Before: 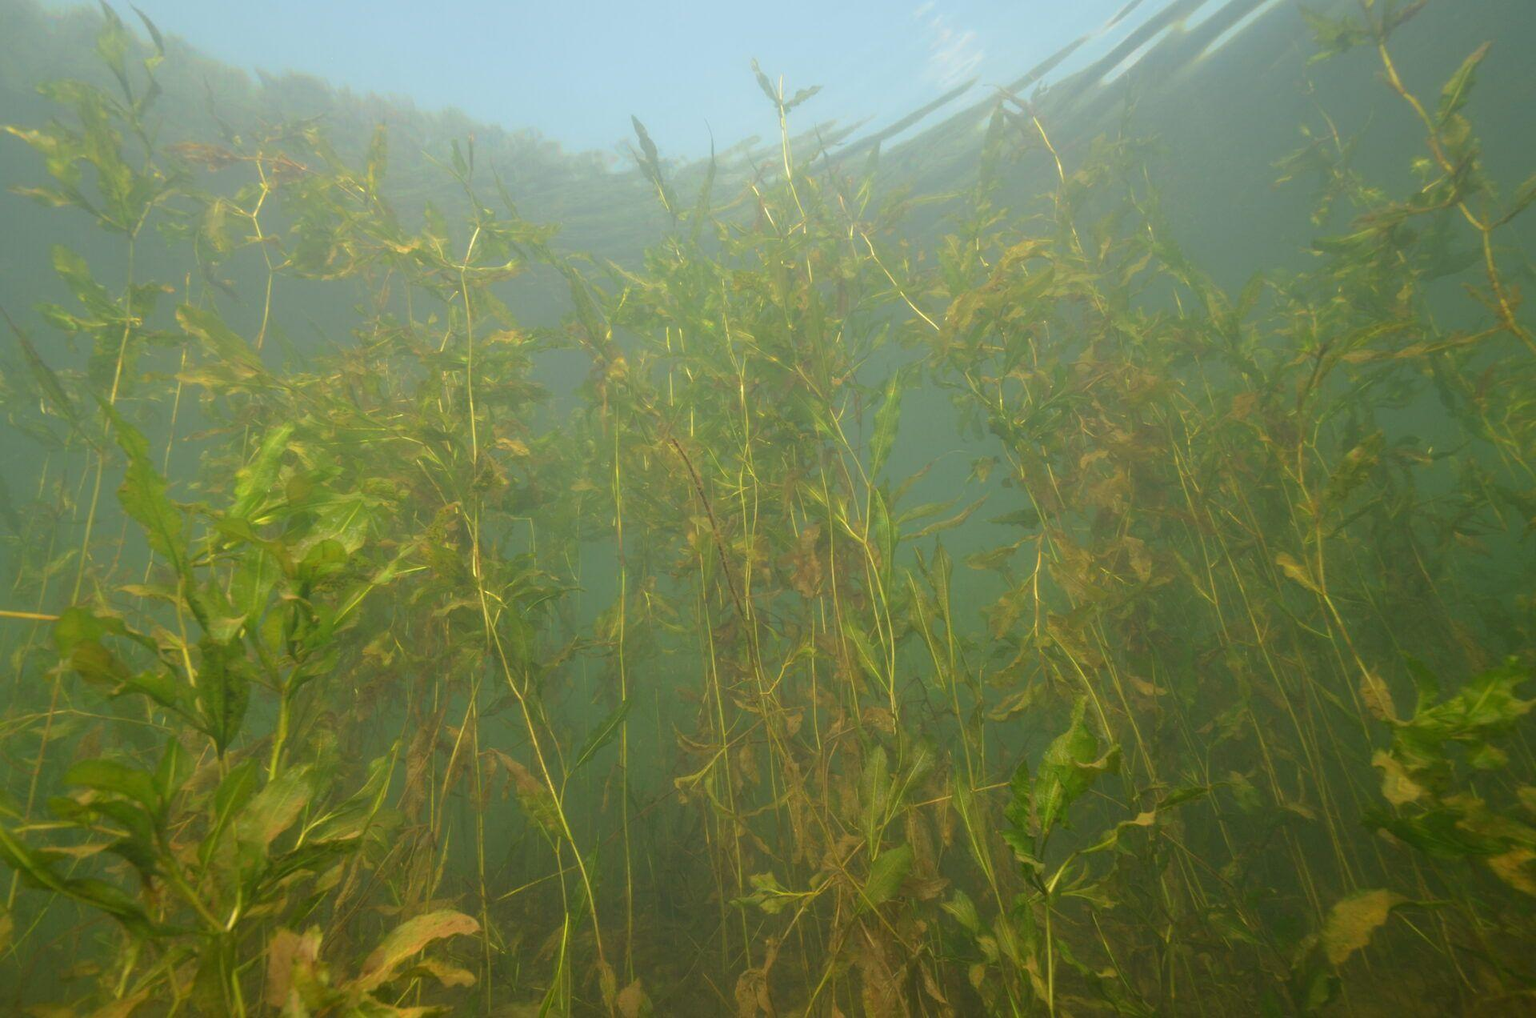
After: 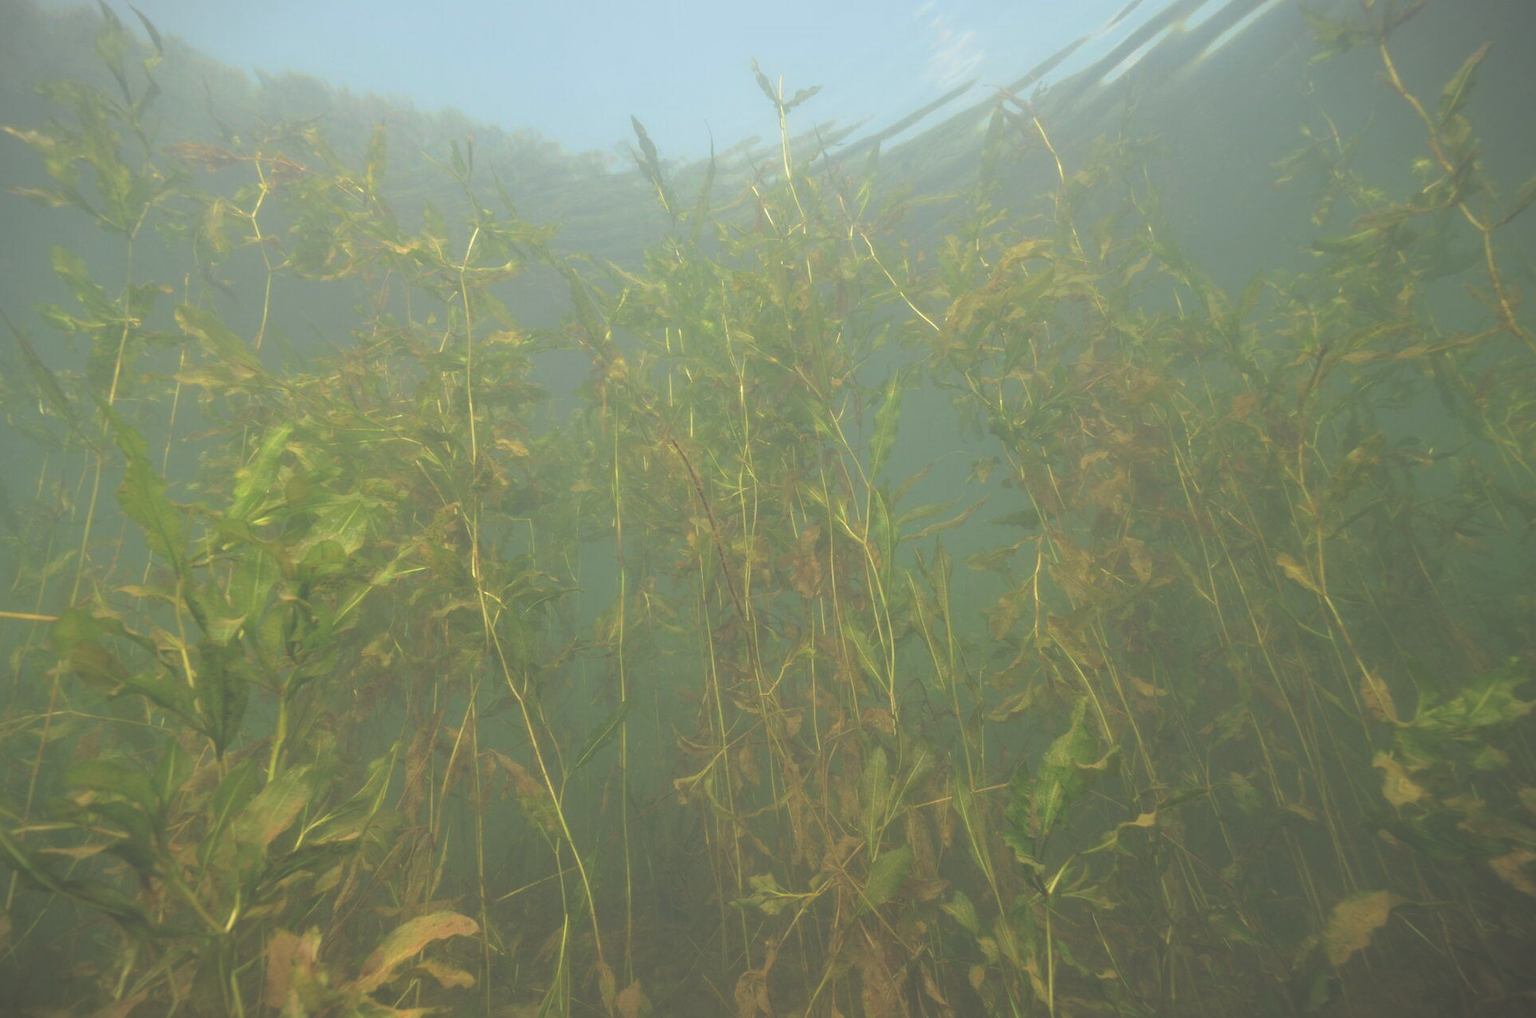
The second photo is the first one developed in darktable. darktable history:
contrast brightness saturation: saturation -0.059
vignetting: fall-off start 97.22%, width/height ratio 1.181
exposure: black level correction -0.061, exposure -0.049 EV, compensate highlight preservation false
crop and rotate: left 0.146%, bottom 0.005%
